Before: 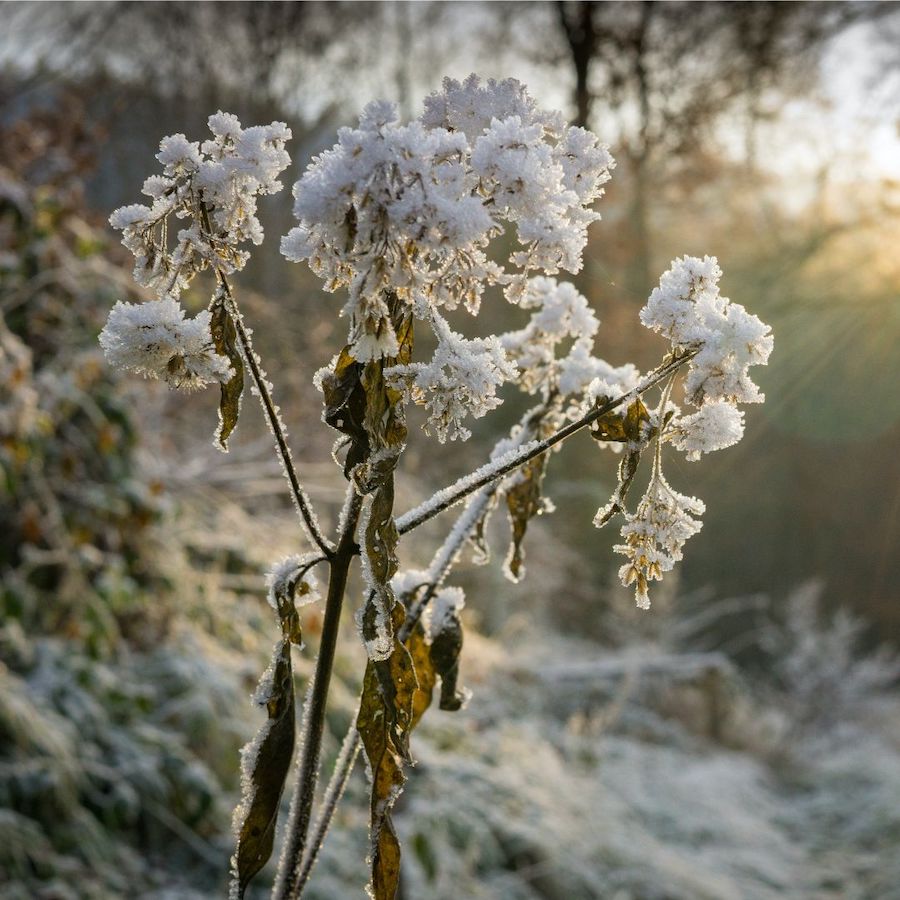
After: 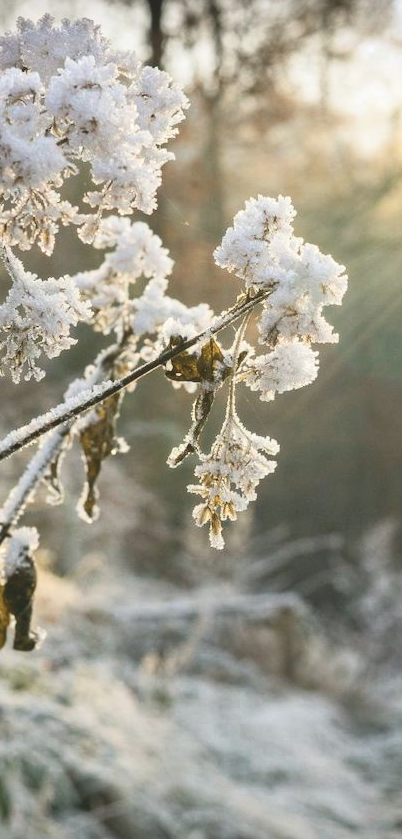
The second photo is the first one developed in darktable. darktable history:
crop: left 47.385%, top 6.767%, right 7.926%
color balance rgb: perceptual saturation grading › global saturation 0.22%, global vibrance 20%
color zones: curves: ch0 [(0, 0.5) (0.125, 0.4) (0.25, 0.5) (0.375, 0.4) (0.5, 0.4) (0.625, 0.6) (0.75, 0.6) (0.875, 0.5)]; ch1 [(0, 0.4) (0.125, 0.5) (0.25, 0.4) (0.375, 0.4) (0.5, 0.4) (0.625, 0.4) (0.75, 0.5) (0.875, 0.4)]; ch2 [(0, 0.6) (0.125, 0.5) (0.25, 0.5) (0.375, 0.6) (0.5, 0.6) (0.625, 0.5) (0.75, 0.5) (0.875, 0.5)]
tone curve: curves: ch0 [(0, 0) (0.003, 0.156) (0.011, 0.156) (0.025, 0.161) (0.044, 0.164) (0.069, 0.178) (0.1, 0.201) (0.136, 0.229) (0.177, 0.263) (0.224, 0.301) (0.277, 0.355) (0.335, 0.415) (0.399, 0.48) (0.468, 0.561) (0.543, 0.647) (0.623, 0.735) (0.709, 0.819) (0.801, 0.893) (0.898, 0.953) (1, 1)], color space Lab, independent channels, preserve colors none
